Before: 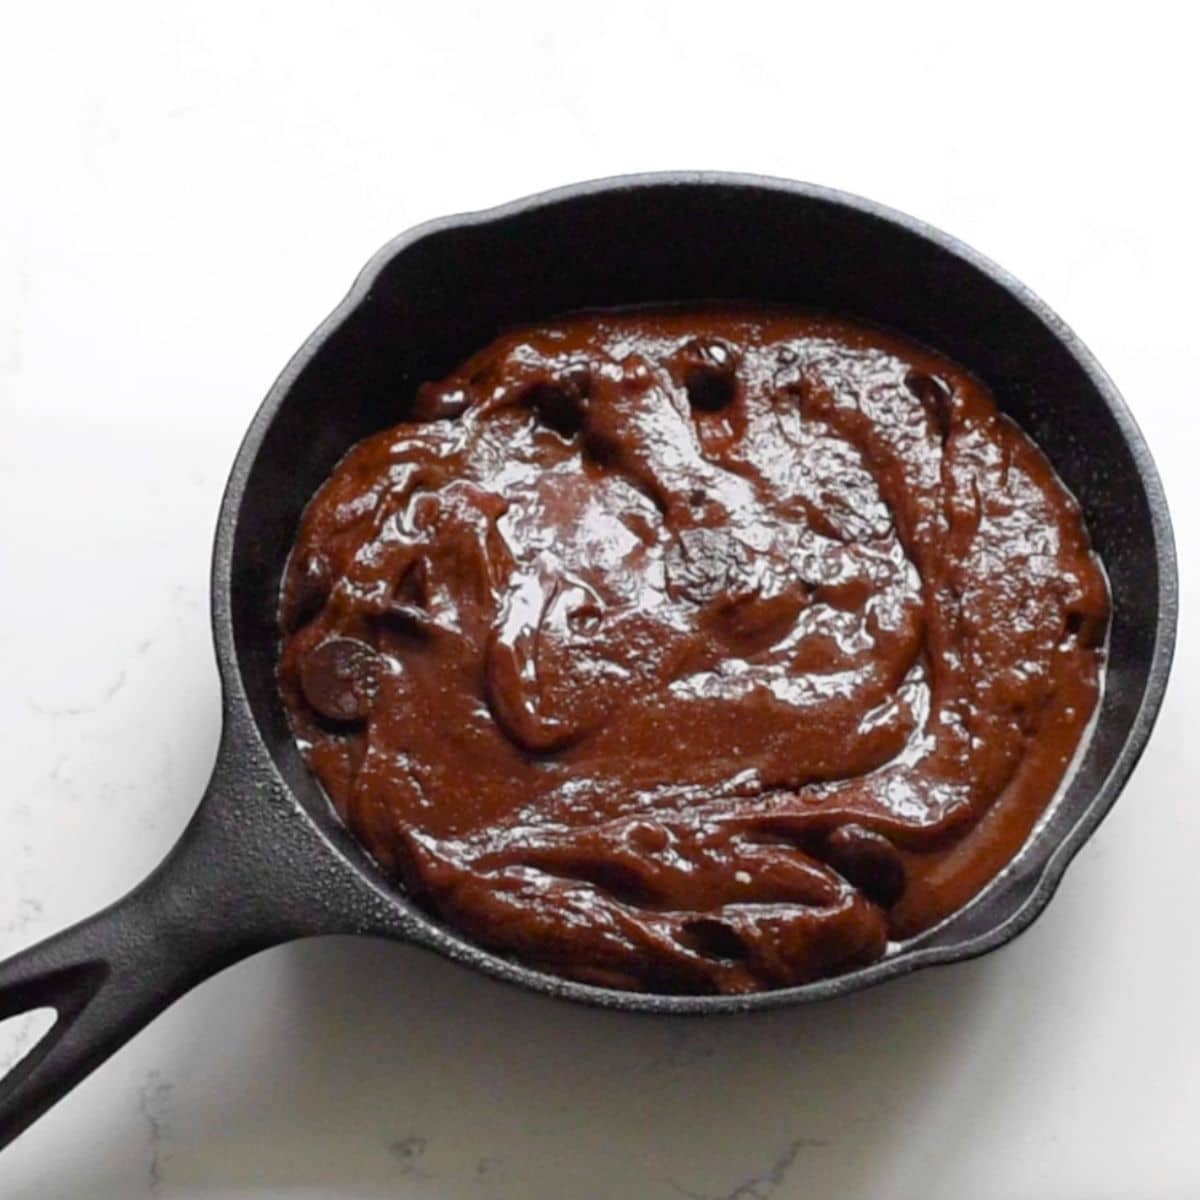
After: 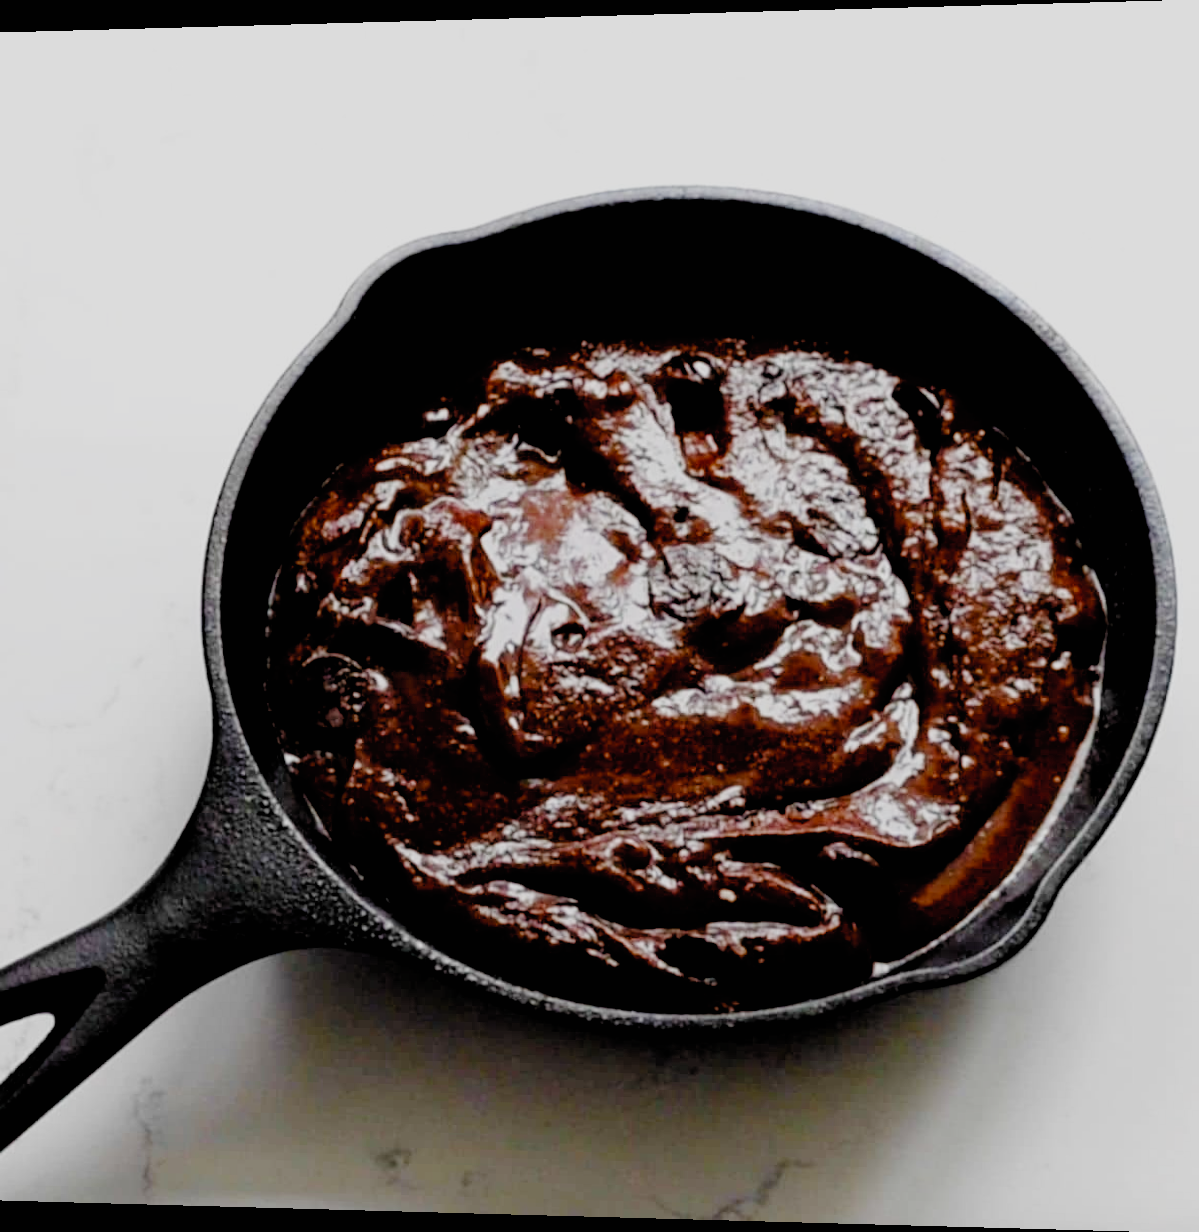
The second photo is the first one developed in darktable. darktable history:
levels: levels [0, 0.492, 0.984]
filmic rgb: black relative exposure -2.85 EV, white relative exposure 4.56 EV, hardness 1.77, contrast 1.25, preserve chrominance no, color science v5 (2021)
rotate and perspective: lens shift (horizontal) -0.055, automatic cropping off
